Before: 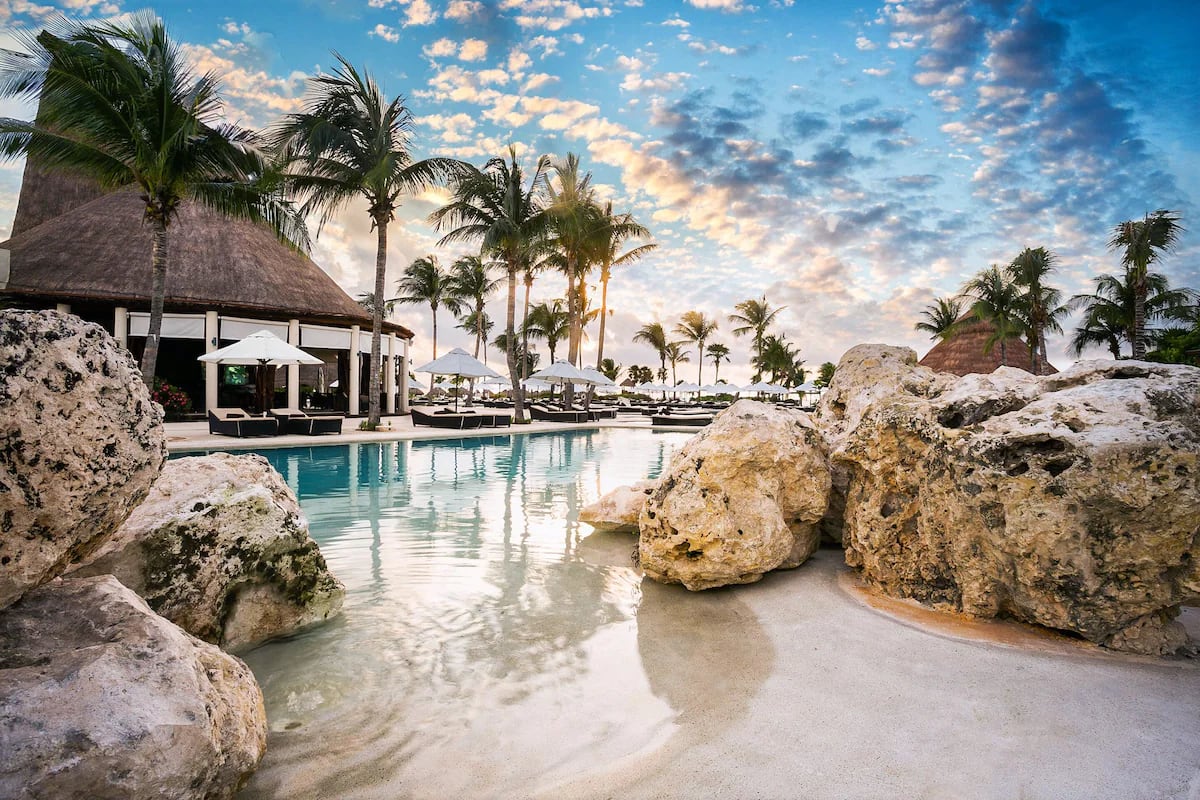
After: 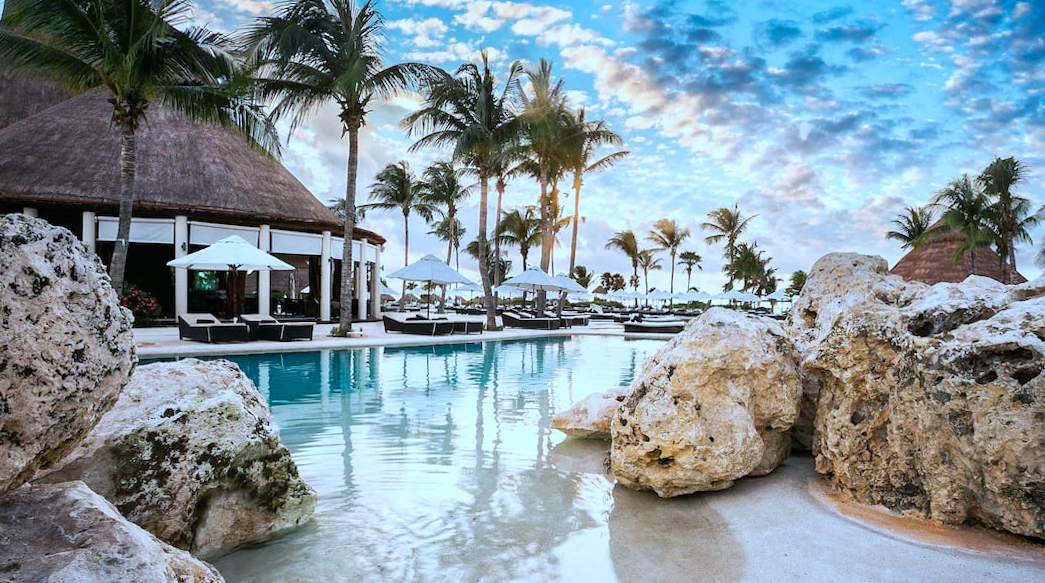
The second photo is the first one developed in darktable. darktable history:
white balance: red 1.004, blue 1.024
rotate and perspective: rotation 0.174°, lens shift (vertical) 0.013, lens shift (horizontal) 0.019, shear 0.001, automatic cropping original format, crop left 0.007, crop right 0.991, crop top 0.016, crop bottom 0.997
color correction: highlights a* -9.73, highlights b* -21.22
crop and rotate: left 2.425%, top 11.305%, right 9.6%, bottom 15.08%
